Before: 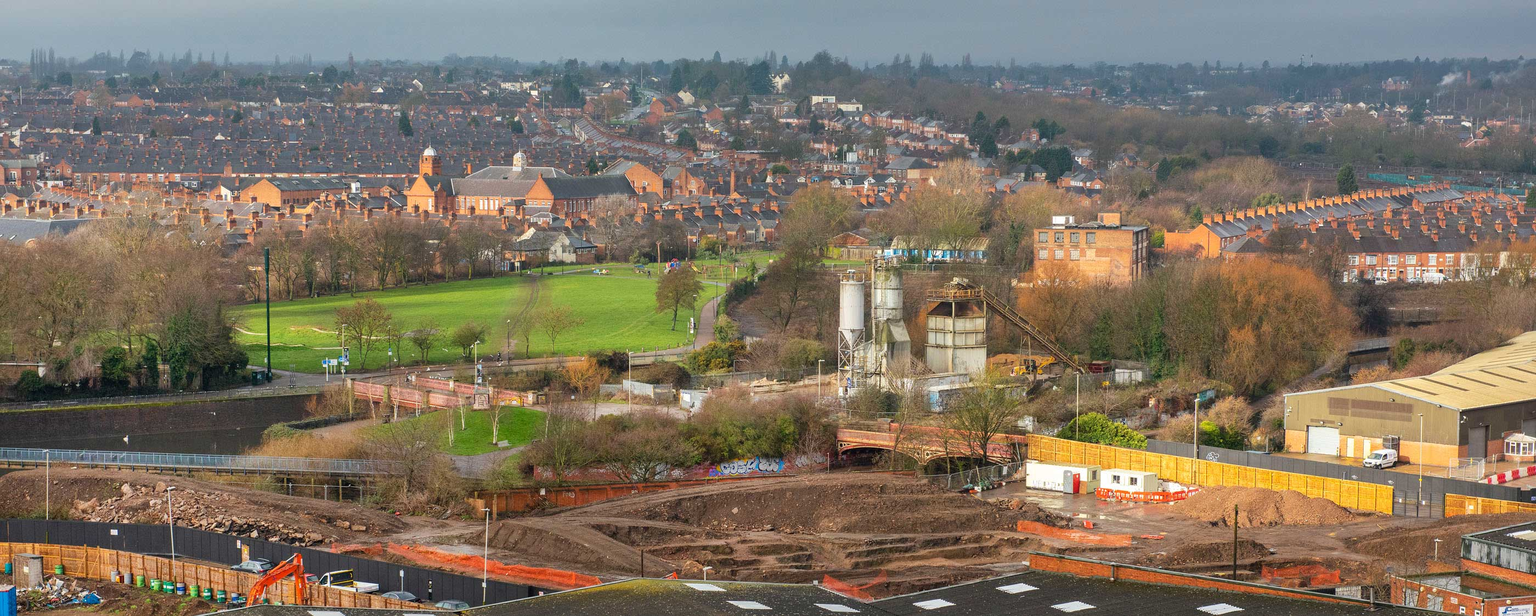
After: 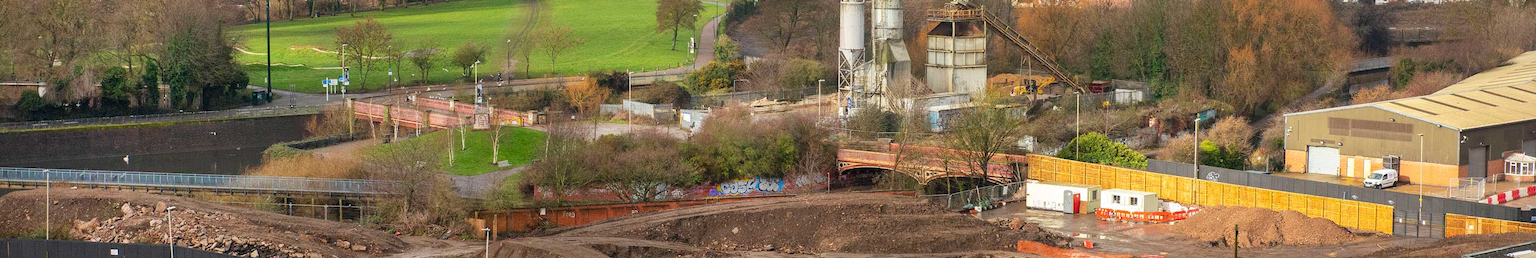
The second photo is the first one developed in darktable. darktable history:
crop: top 45.551%, bottom 12.262%
